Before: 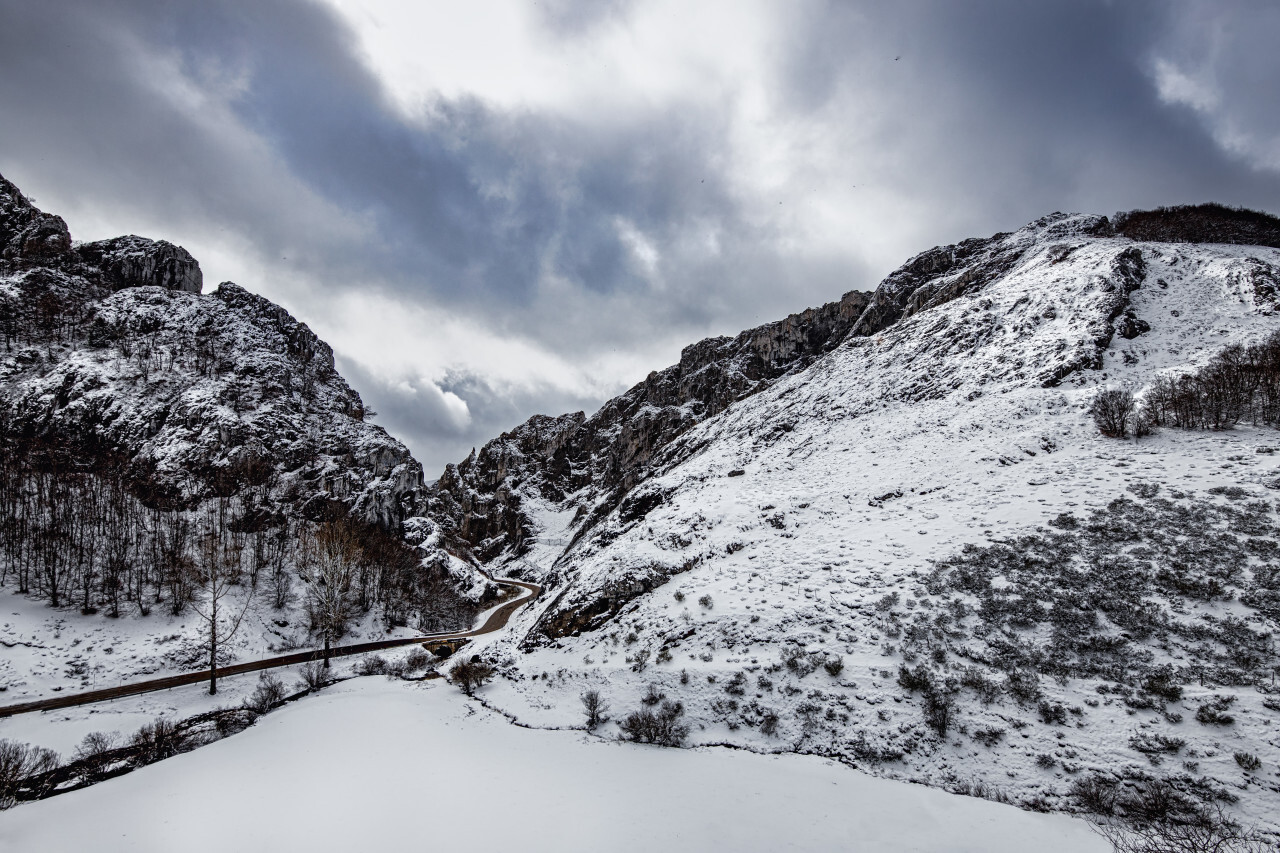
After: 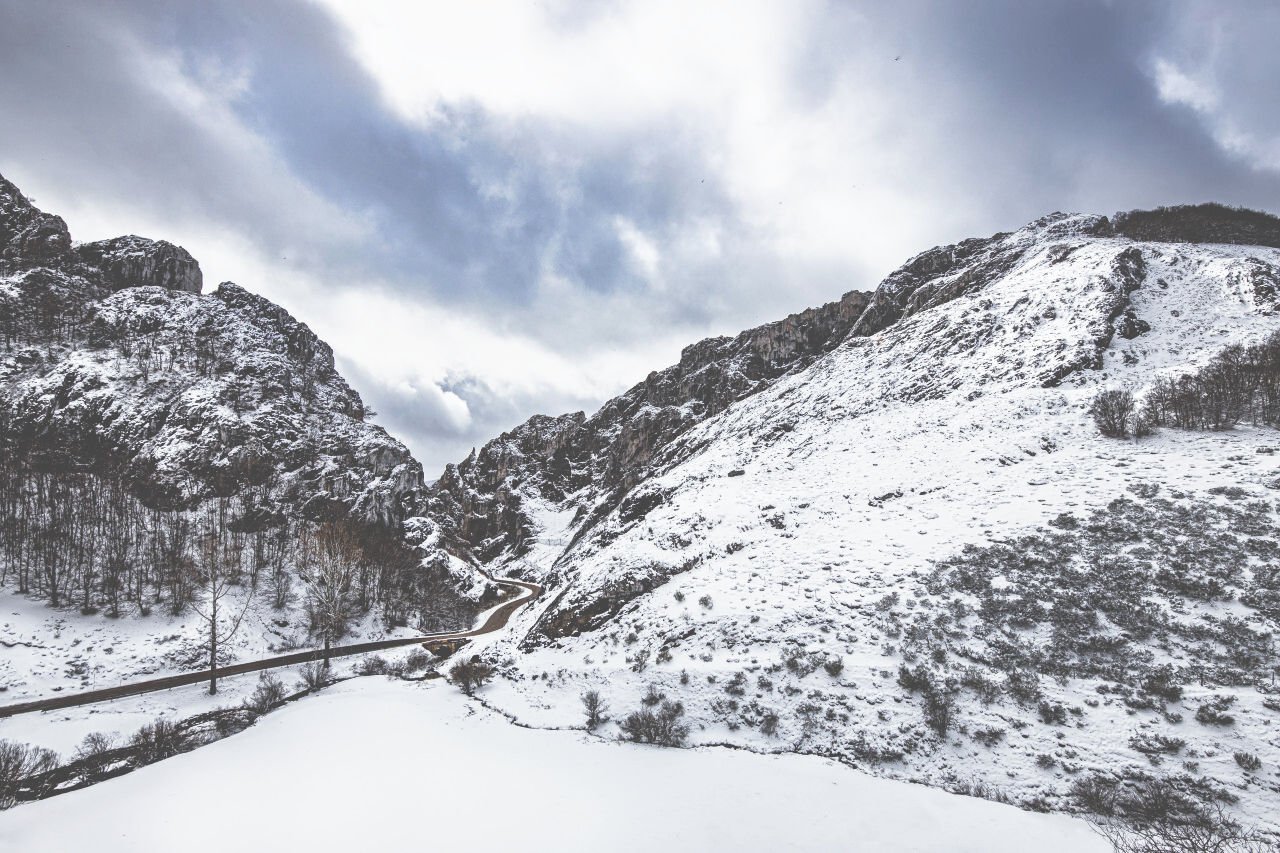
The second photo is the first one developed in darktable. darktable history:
exposure: black level correction -0.041, exposure 0.064 EV, compensate highlight preservation false
base curve: curves: ch0 [(0, 0) (0.579, 0.807) (1, 1)], preserve colors none
